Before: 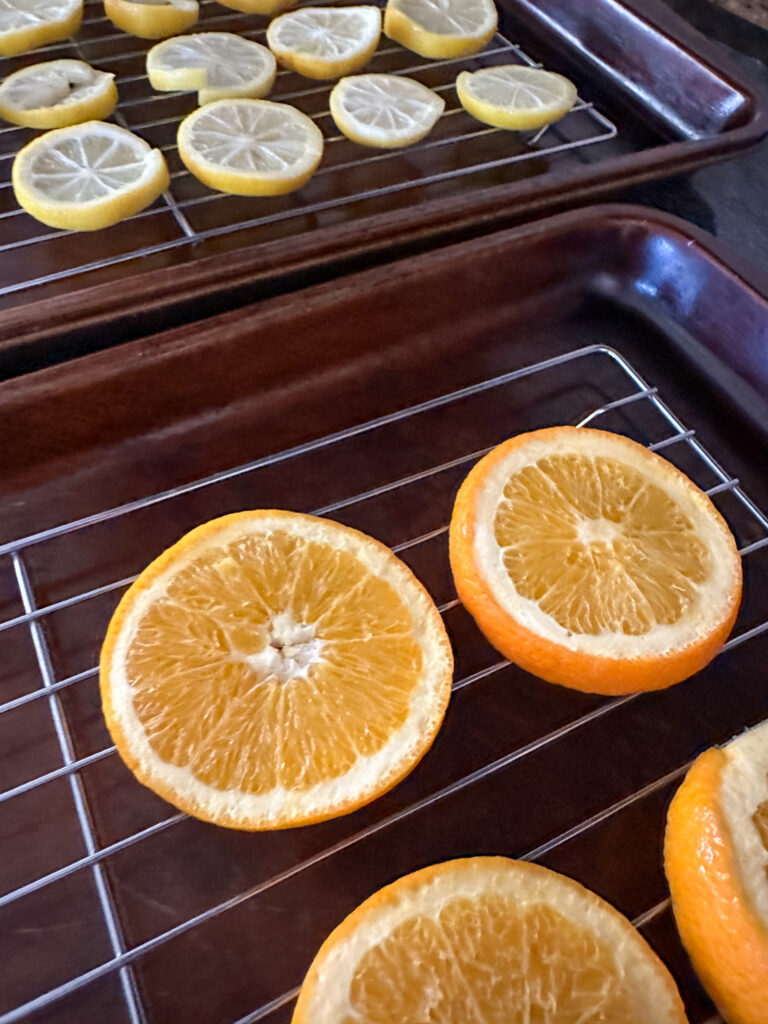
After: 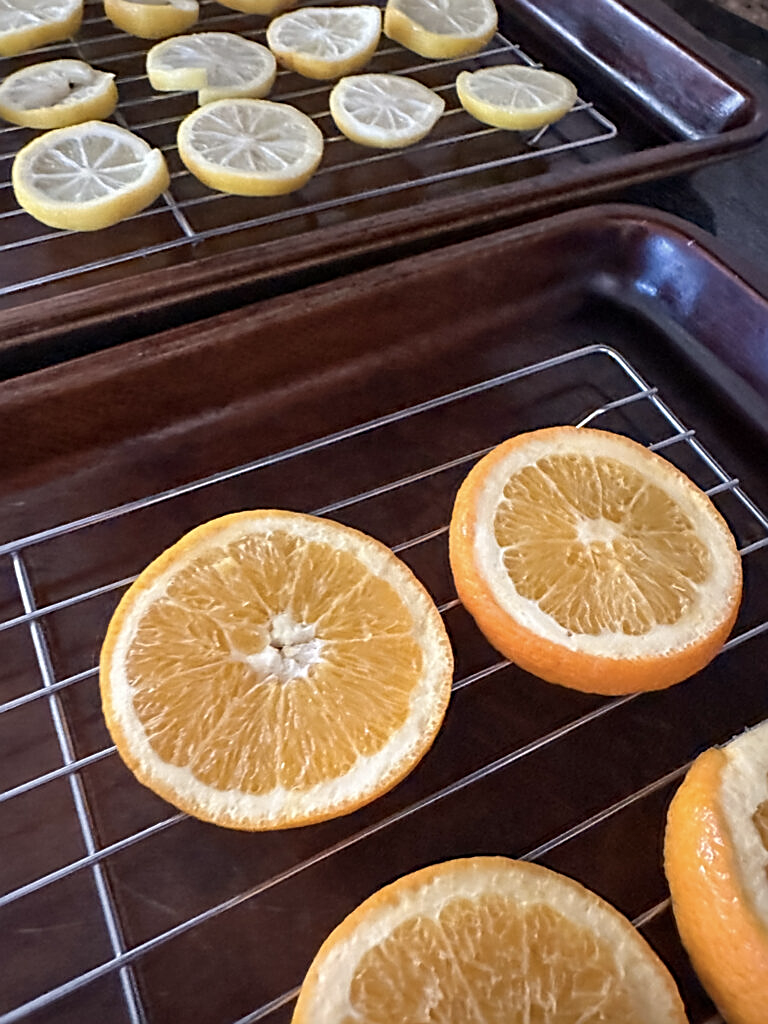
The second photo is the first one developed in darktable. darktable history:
color zones: curves: ch0 [(0, 0.5) (0.143, 0.5) (0.286, 0.5) (0.429, 0.5) (0.571, 0.5) (0.714, 0.476) (0.857, 0.5) (1, 0.5)]; ch2 [(0, 0.5) (0.143, 0.5) (0.286, 0.5) (0.429, 0.5) (0.571, 0.5) (0.714, 0.487) (0.857, 0.5) (1, 0.5)]
color correction: saturation 0.8
sharpen: on, module defaults
